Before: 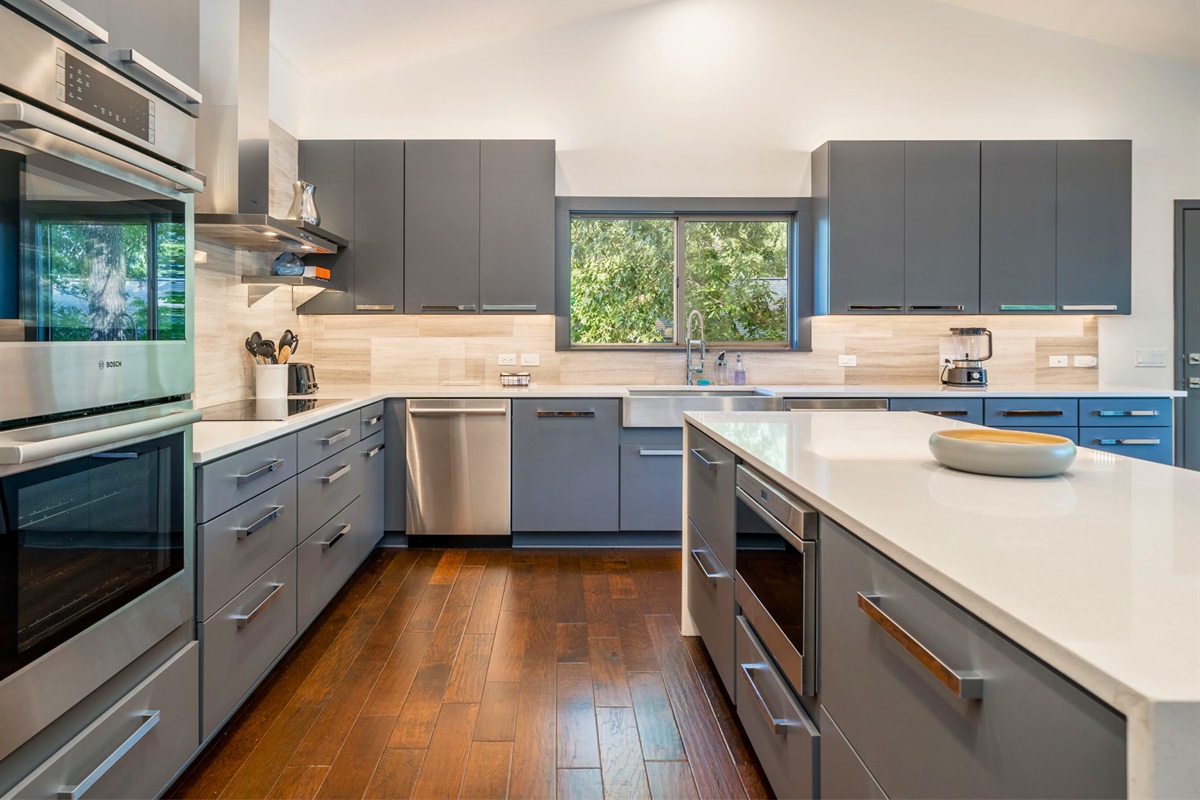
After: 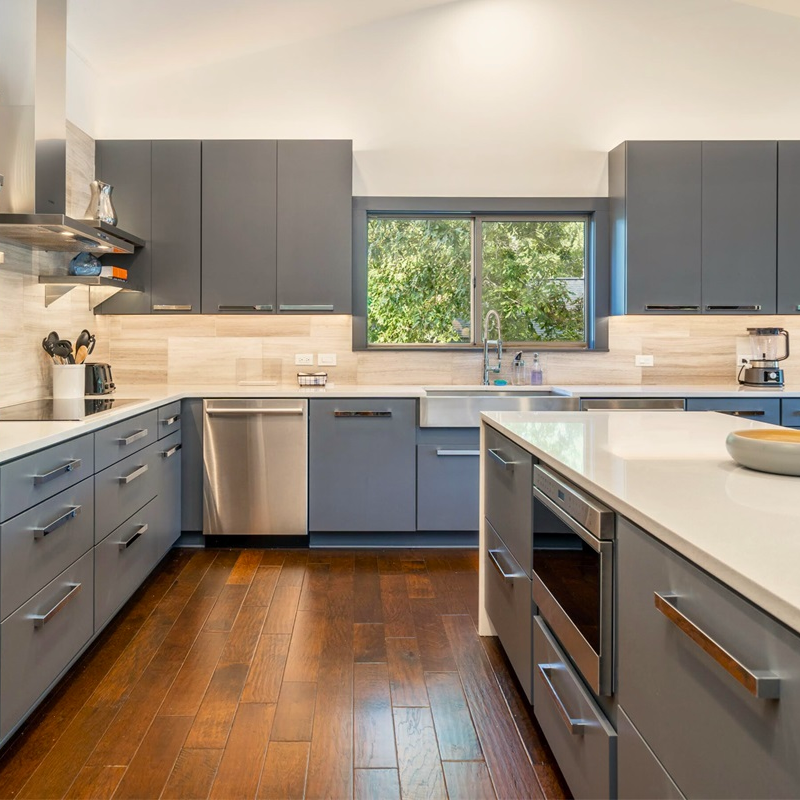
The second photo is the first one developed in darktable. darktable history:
color correction: highlights b* 2.98
crop: left 16.926%, right 16.336%
